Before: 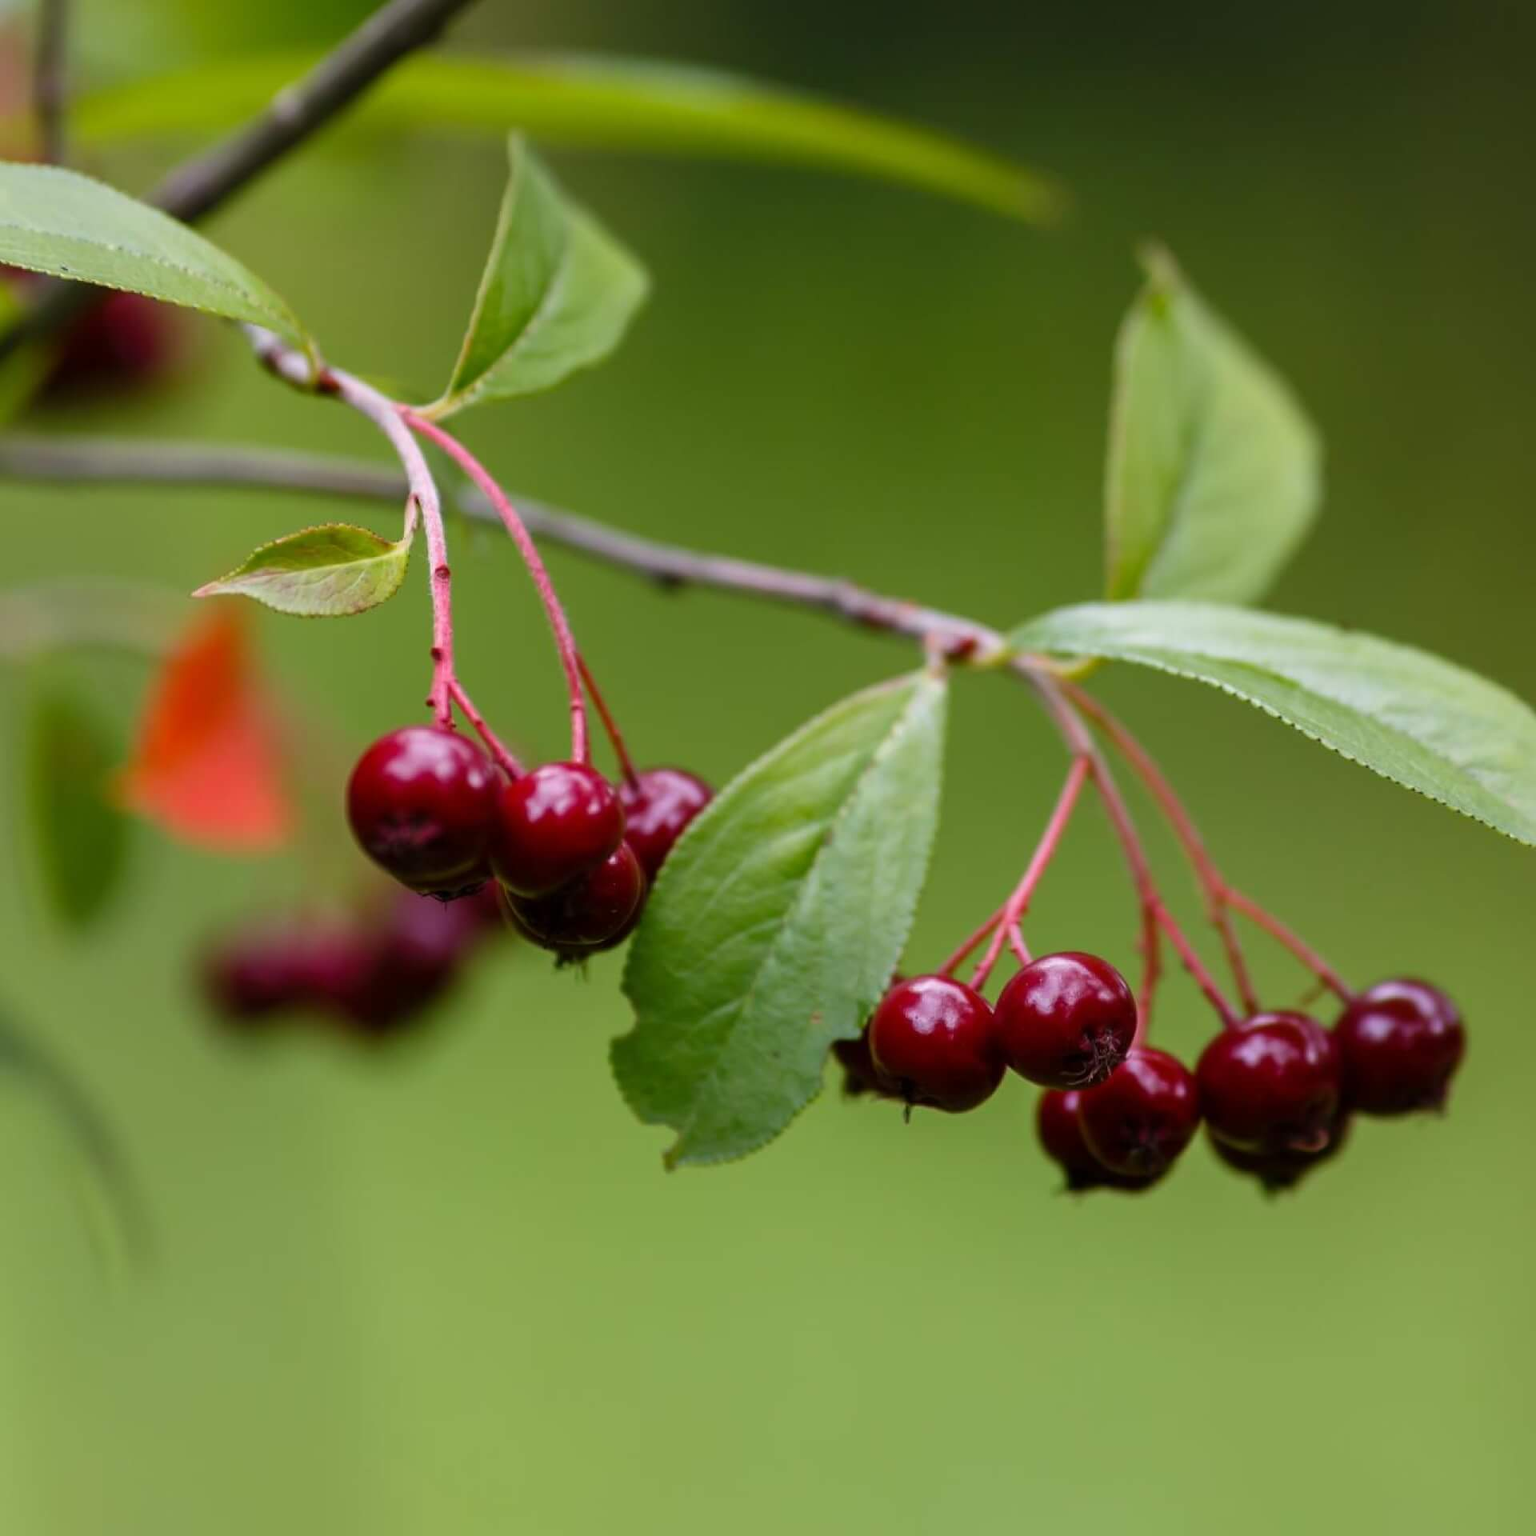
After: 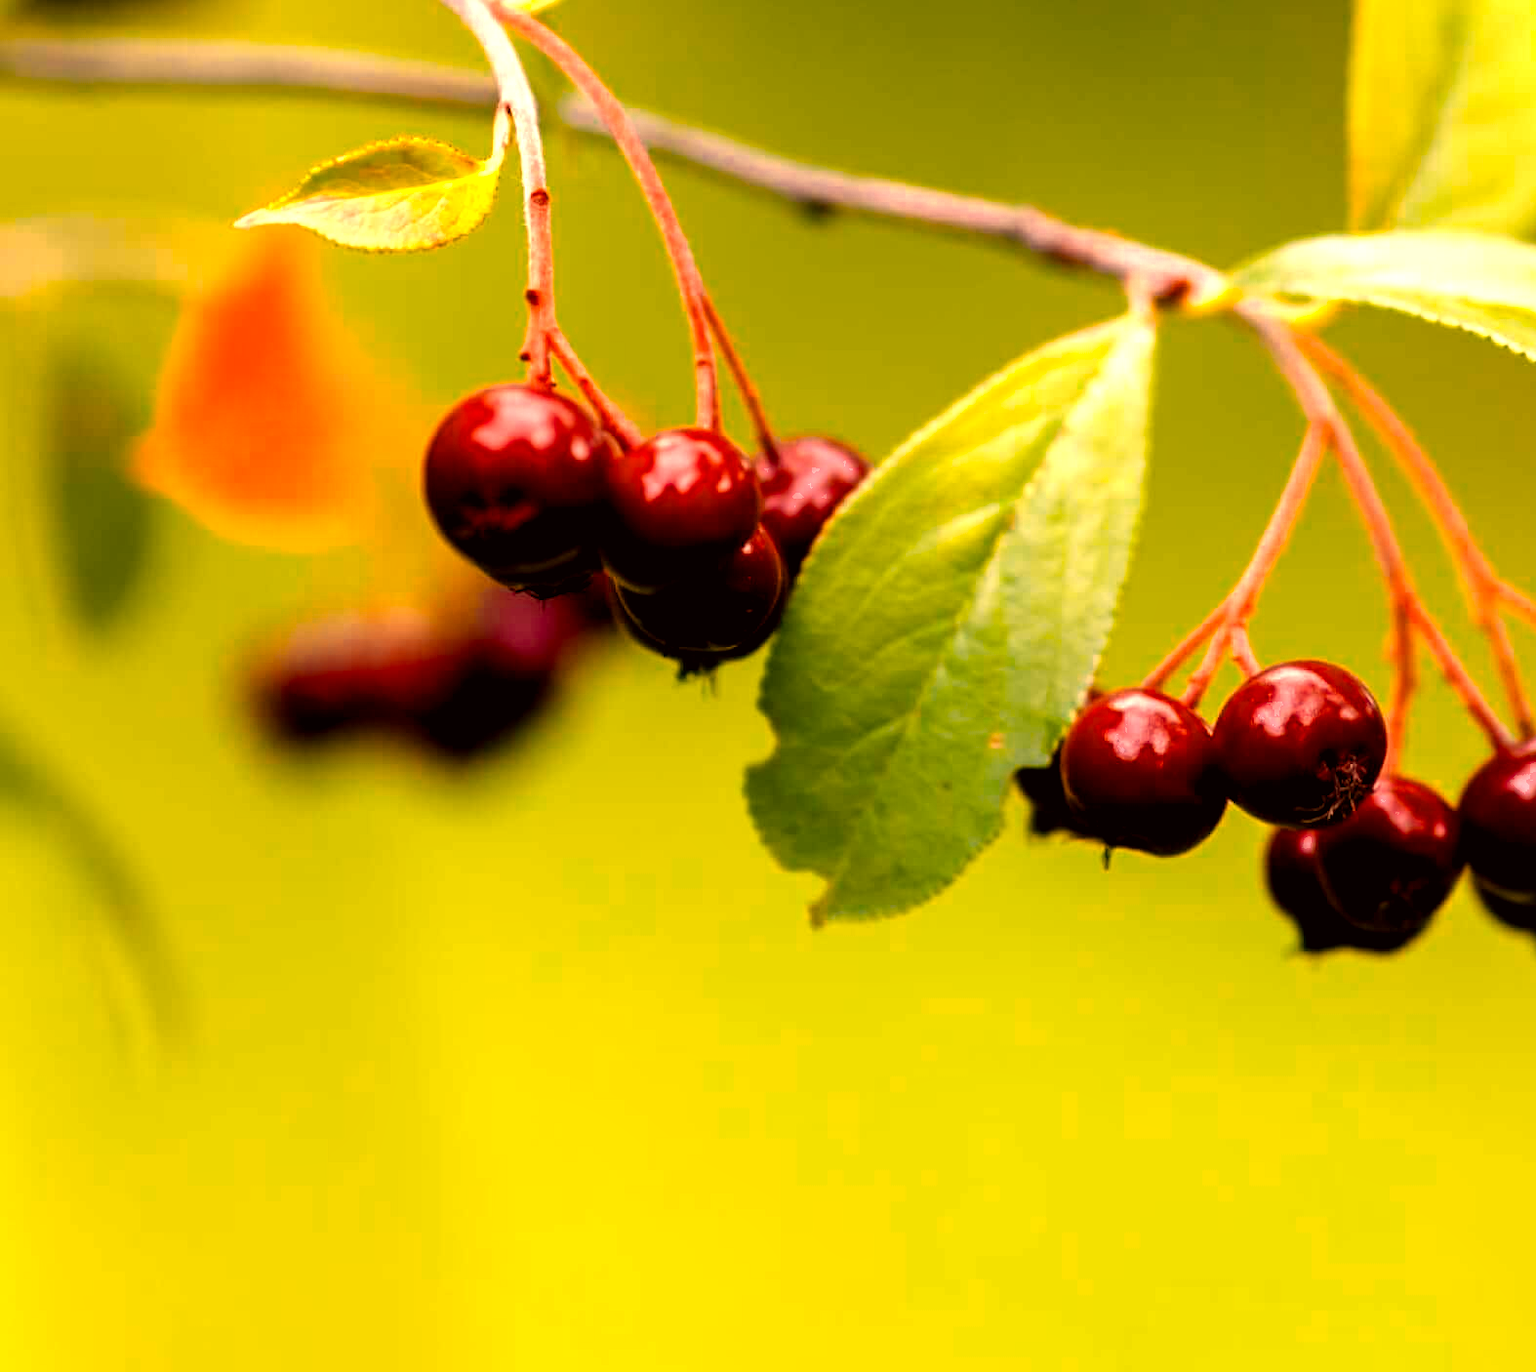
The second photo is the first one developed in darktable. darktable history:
color balance rgb: global offset › luminance -0.468%, perceptual saturation grading › global saturation 49.925%
crop: top 26.734%, right 18.018%
color zones: curves: ch0 [(0.018, 0.548) (0.197, 0.654) (0.425, 0.447) (0.605, 0.658) (0.732, 0.579)]; ch1 [(0.105, 0.531) (0.224, 0.531) (0.386, 0.39) (0.618, 0.456) (0.732, 0.456) (0.956, 0.421)]; ch2 [(0.039, 0.583) (0.215, 0.465) (0.399, 0.544) (0.465, 0.548) (0.614, 0.447) (0.724, 0.43) (0.882, 0.623) (0.956, 0.632)]
color correction: highlights a* 18.08, highlights b* 35.64, shadows a* 1.37, shadows b* 6.13, saturation 1.03
tone equalizer: -8 EV -0.449 EV, -7 EV -0.358 EV, -6 EV -0.345 EV, -5 EV -0.25 EV, -3 EV 0.194 EV, -2 EV 0.358 EV, -1 EV 0.376 EV, +0 EV 0.446 EV
